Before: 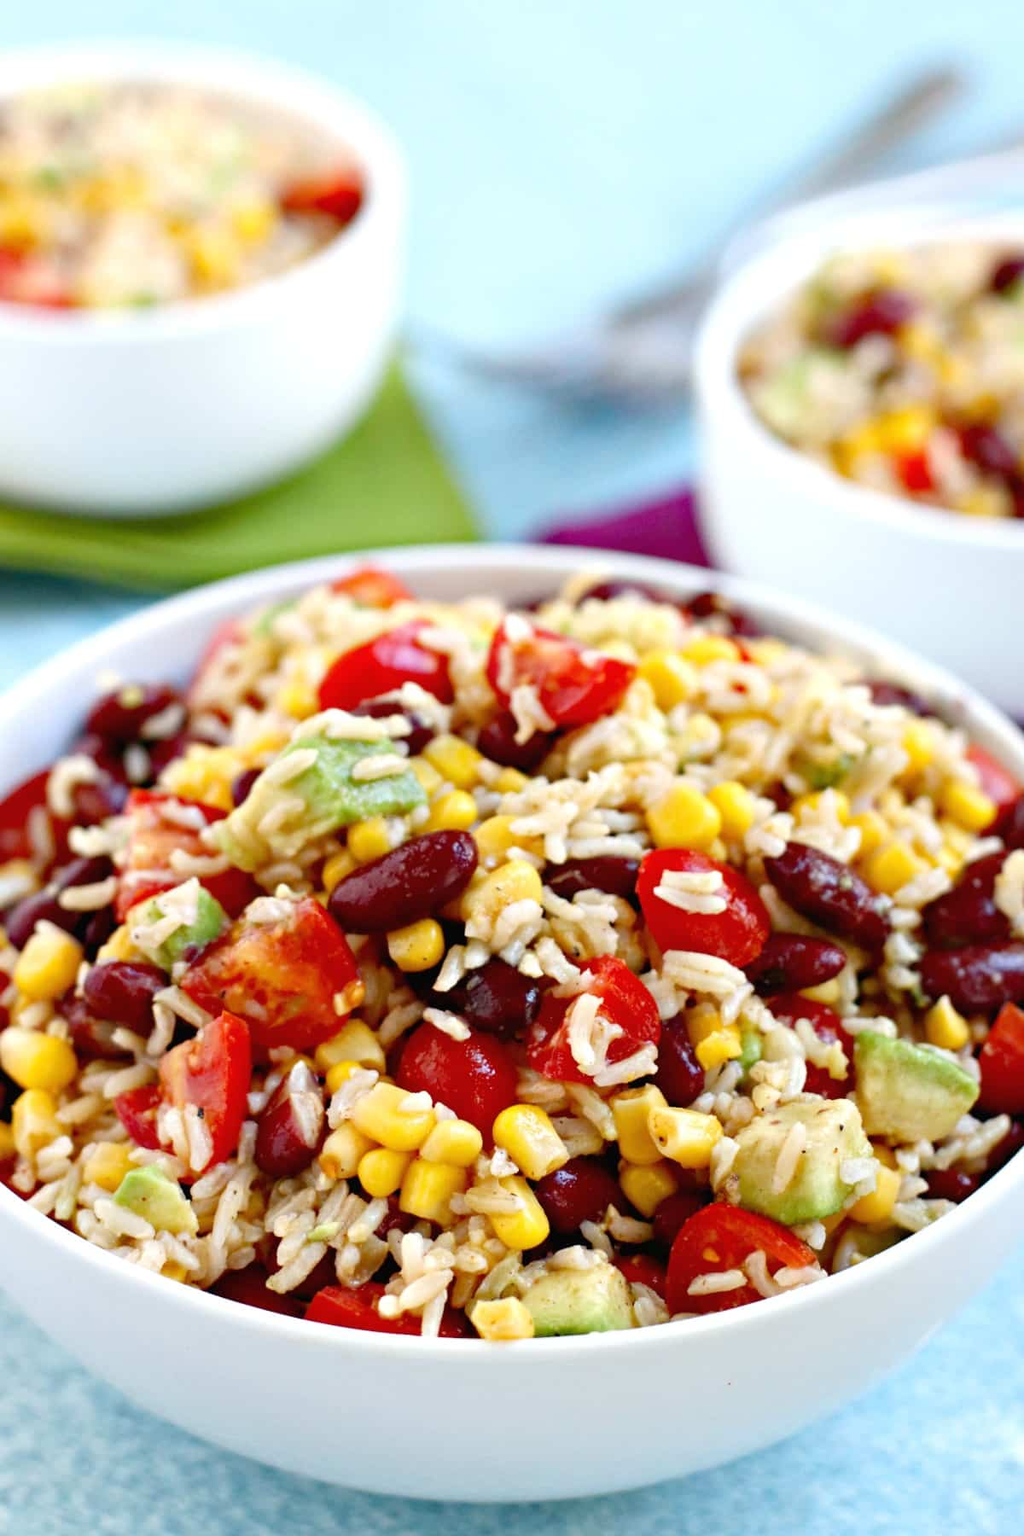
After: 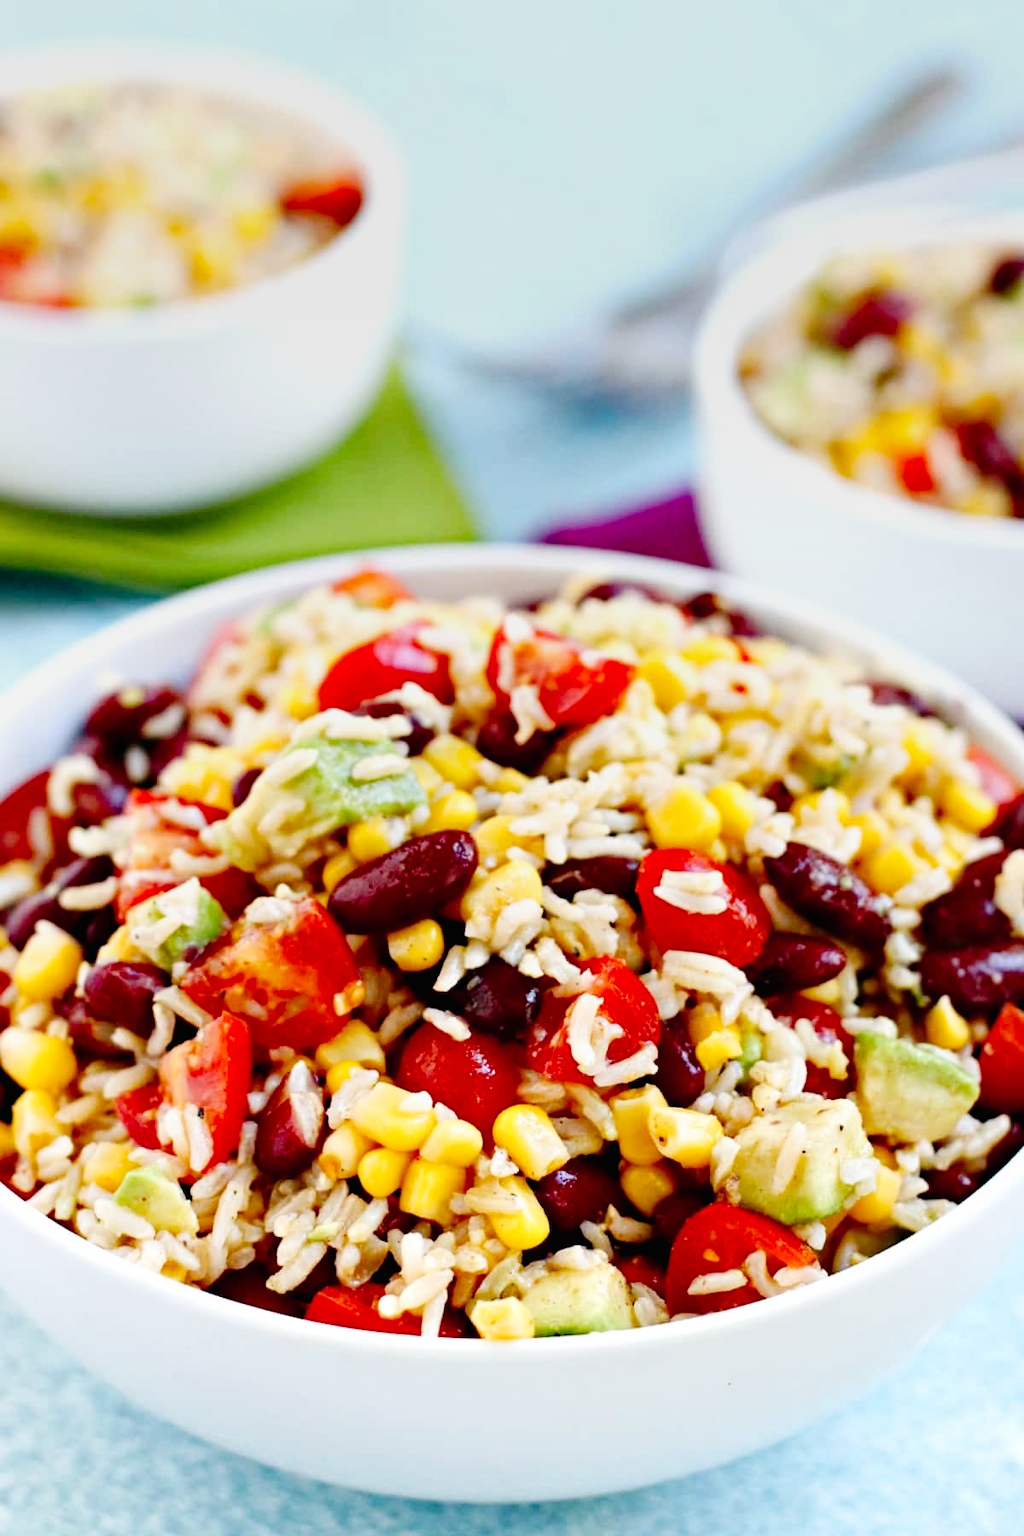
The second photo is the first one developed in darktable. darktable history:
graduated density: on, module defaults
tone curve: curves: ch0 [(0, 0) (0.003, 0.006) (0.011, 0.007) (0.025, 0.009) (0.044, 0.012) (0.069, 0.021) (0.1, 0.036) (0.136, 0.056) (0.177, 0.105) (0.224, 0.165) (0.277, 0.251) (0.335, 0.344) (0.399, 0.439) (0.468, 0.532) (0.543, 0.628) (0.623, 0.718) (0.709, 0.797) (0.801, 0.874) (0.898, 0.943) (1, 1)], preserve colors none
